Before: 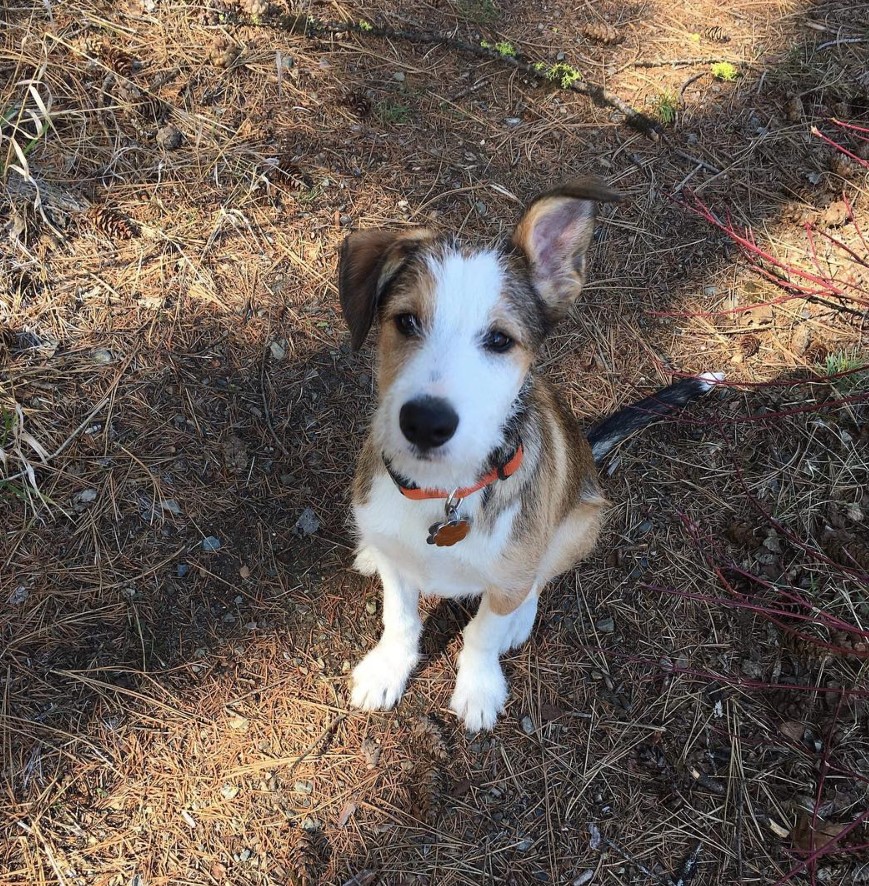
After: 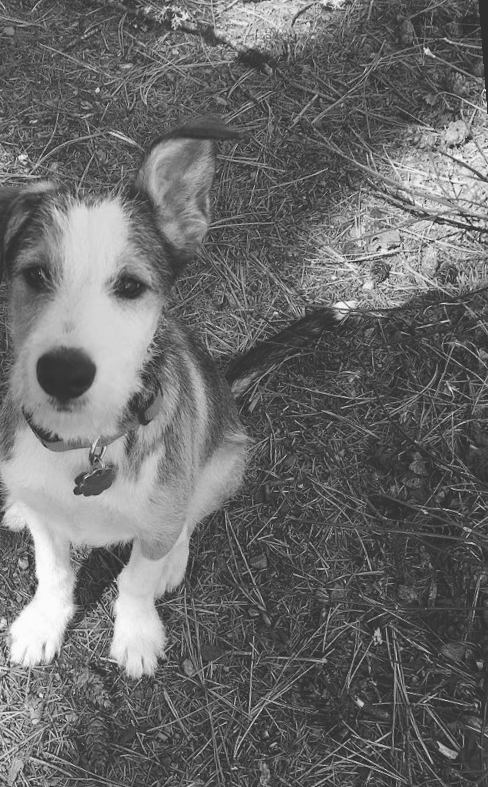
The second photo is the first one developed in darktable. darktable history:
crop: left 41.402%
exposure: black level correction -0.03, compensate highlight preservation false
monochrome: a -6.99, b 35.61, size 1.4
rotate and perspective: rotation -4.57°, crop left 0.054, crop right 0.944, crop top 0.087, crop bottom 0.914
